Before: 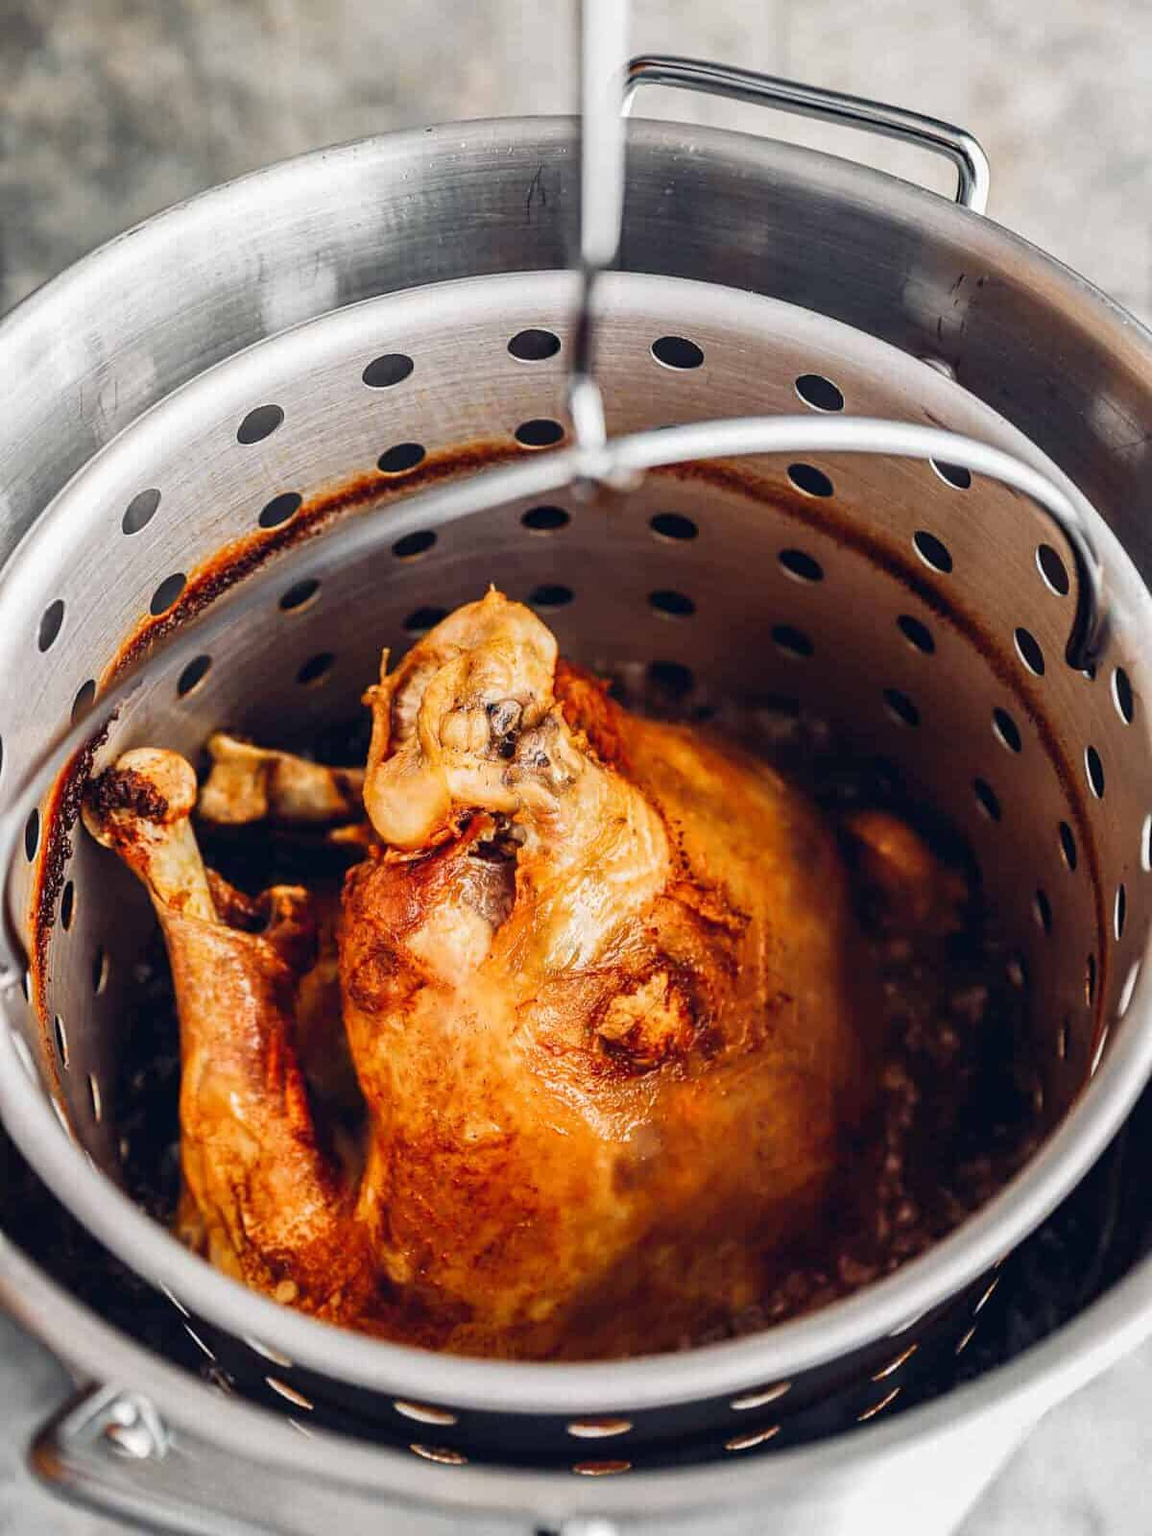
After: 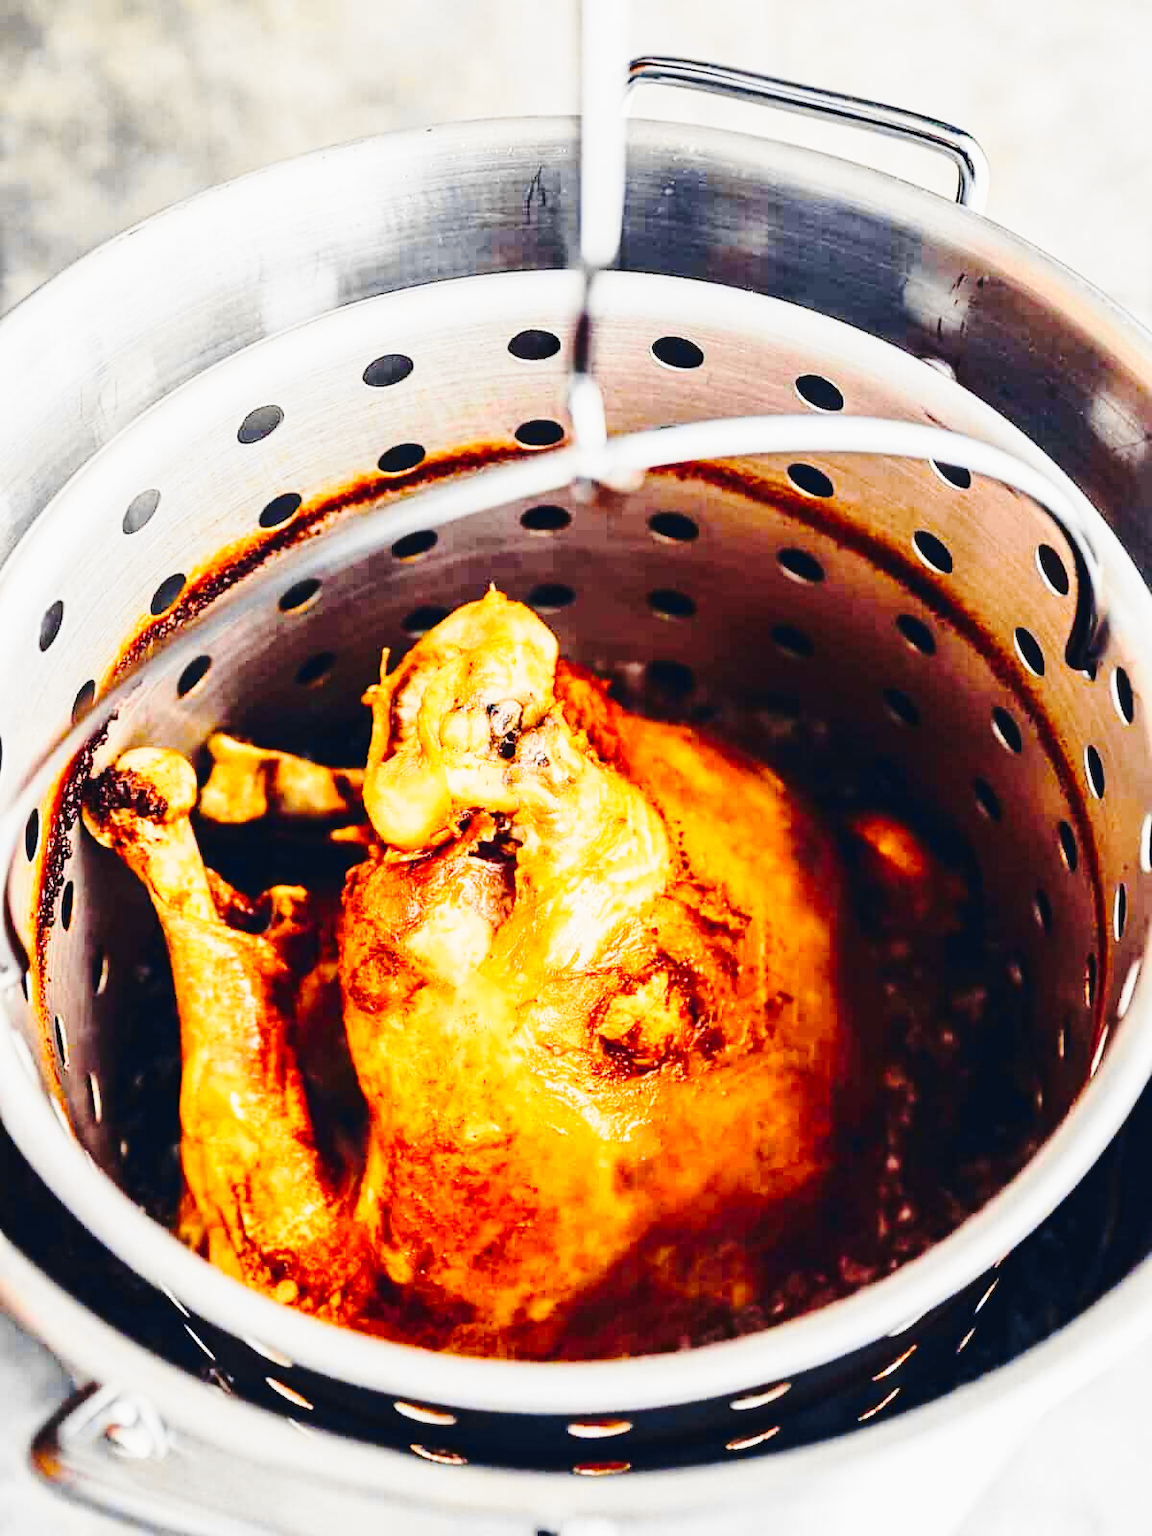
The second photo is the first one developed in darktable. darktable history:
tone curve: curves: ch0 [(0, 0.023) (0.103, 0.087) (0.277, 0.28) (0.46, 0.554) (0.569, 0.68) (0.735, 0.843) (0.994, 0.984)]; ch1 [(0, 0) (0.324, 0.285) (0.456, 0.438) (0.488, 0.497) (0.512, 0.503) (0.535, 0.535) (0.599, 0.606) (0.715, 0.738) (1, 1)]; ch2 [(0, 0) (0.369, 0.388) (0.449, 0.431) (0.478, 0.471) (0.502, 0.503) (0.55, 0.553) (0.603, 0.602) (0.656, 0.713) (1, 1)], color space Lab, independent channels, preserve colors none
base curve: curves: ch0 [(0, 0) (0.032, 0.037) (0.105, 0.228) (0.435, 0.76) (0.856, 0.983) (1, 1)], preserve colors none
